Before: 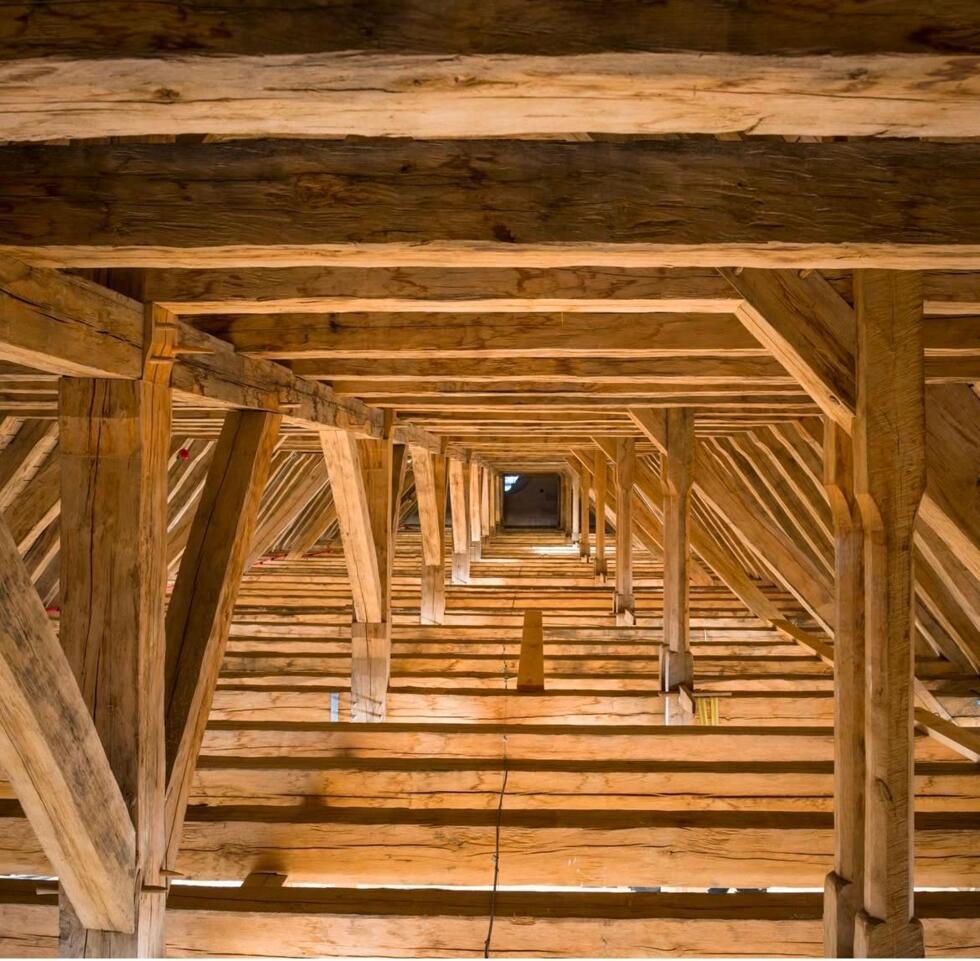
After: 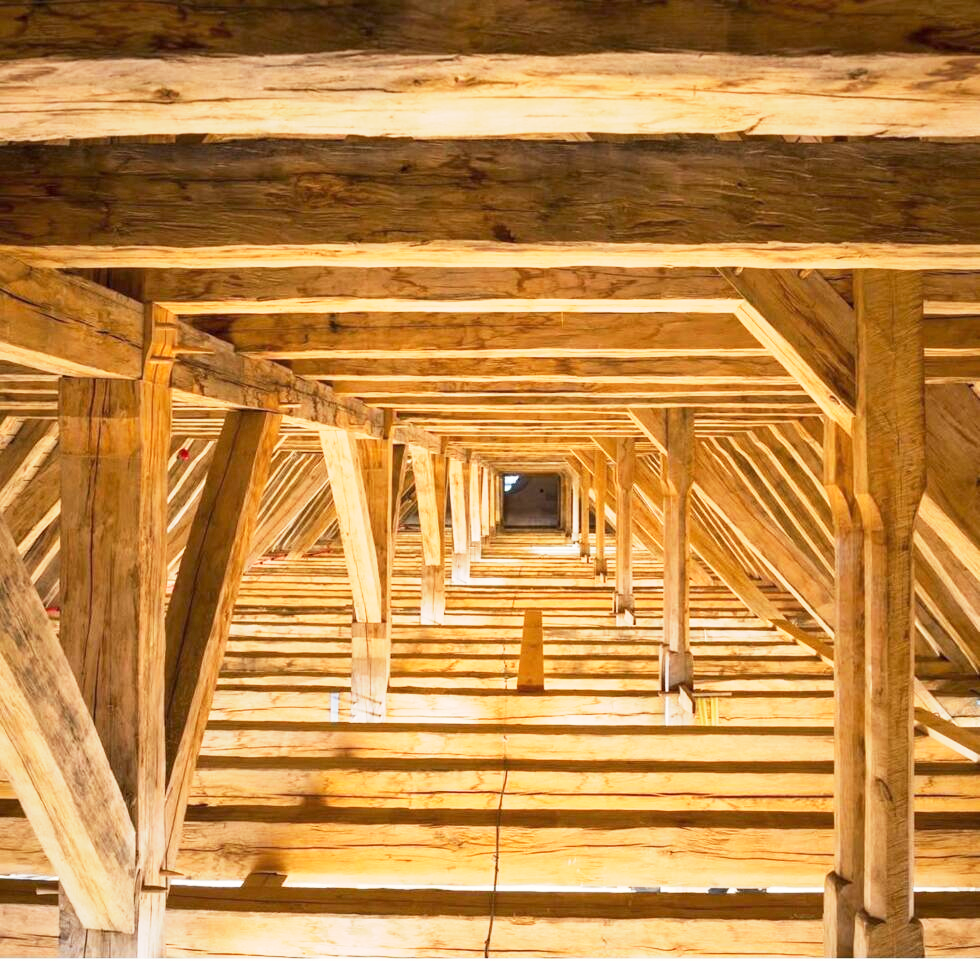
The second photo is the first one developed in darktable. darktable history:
base curve: curves: ch0 [(0, 0) (0.088, 0.125) (0.176, 0.251) (0.354, 0.501) (0.613, 0.749) (1, 0.877)], preserve colors none
exposure: black level correction 0, exposure 0.7 EV, compensate exposure bias true, compensate highlight preservation false
